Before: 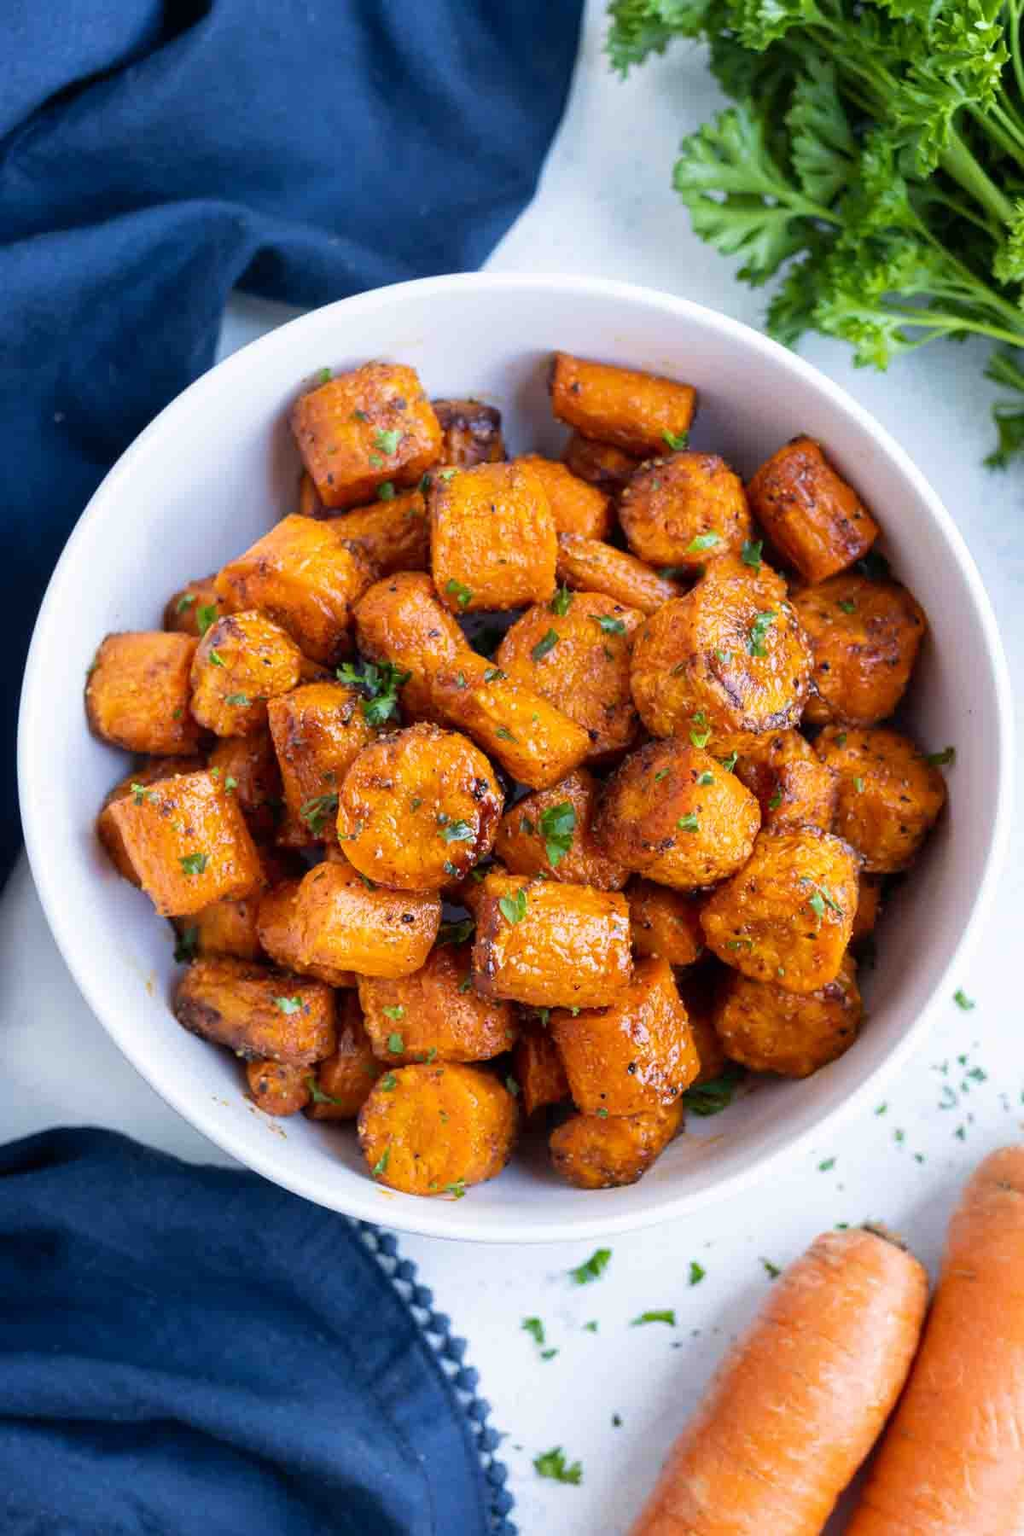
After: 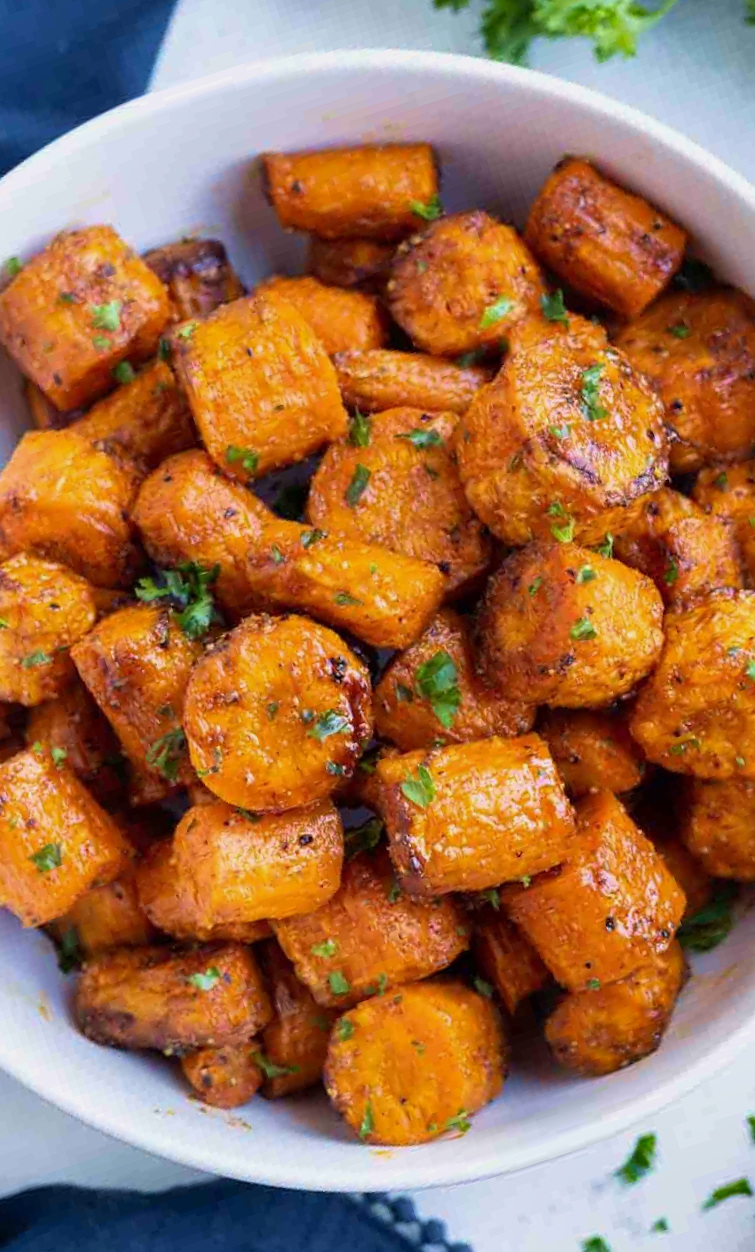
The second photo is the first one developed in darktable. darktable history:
velvia: on, module defaults
crop and rotate: angle 18.33°, left 6.737%, right 3.768%, bottom 1.12%
exposure: exposure -0.152 EV, compensate exposure bias true, compensate highlight preservation false
shadows and highlights: highlights color adjustment 56.28%, soften with gaussian
